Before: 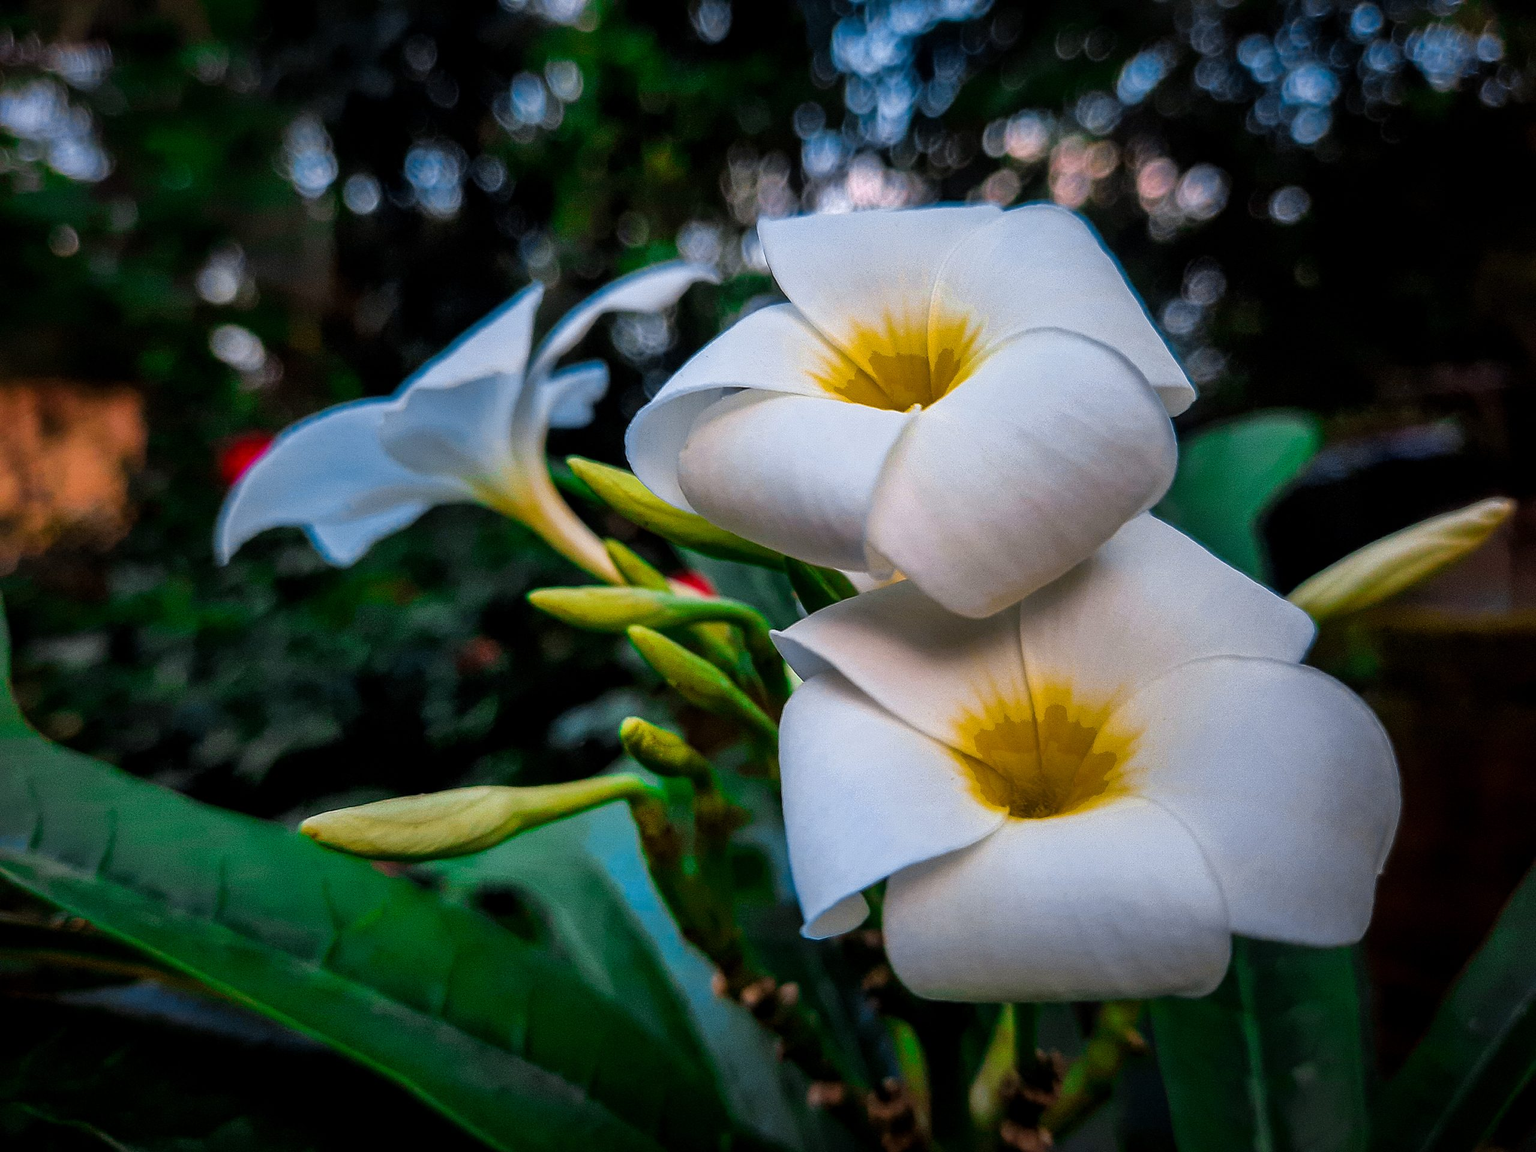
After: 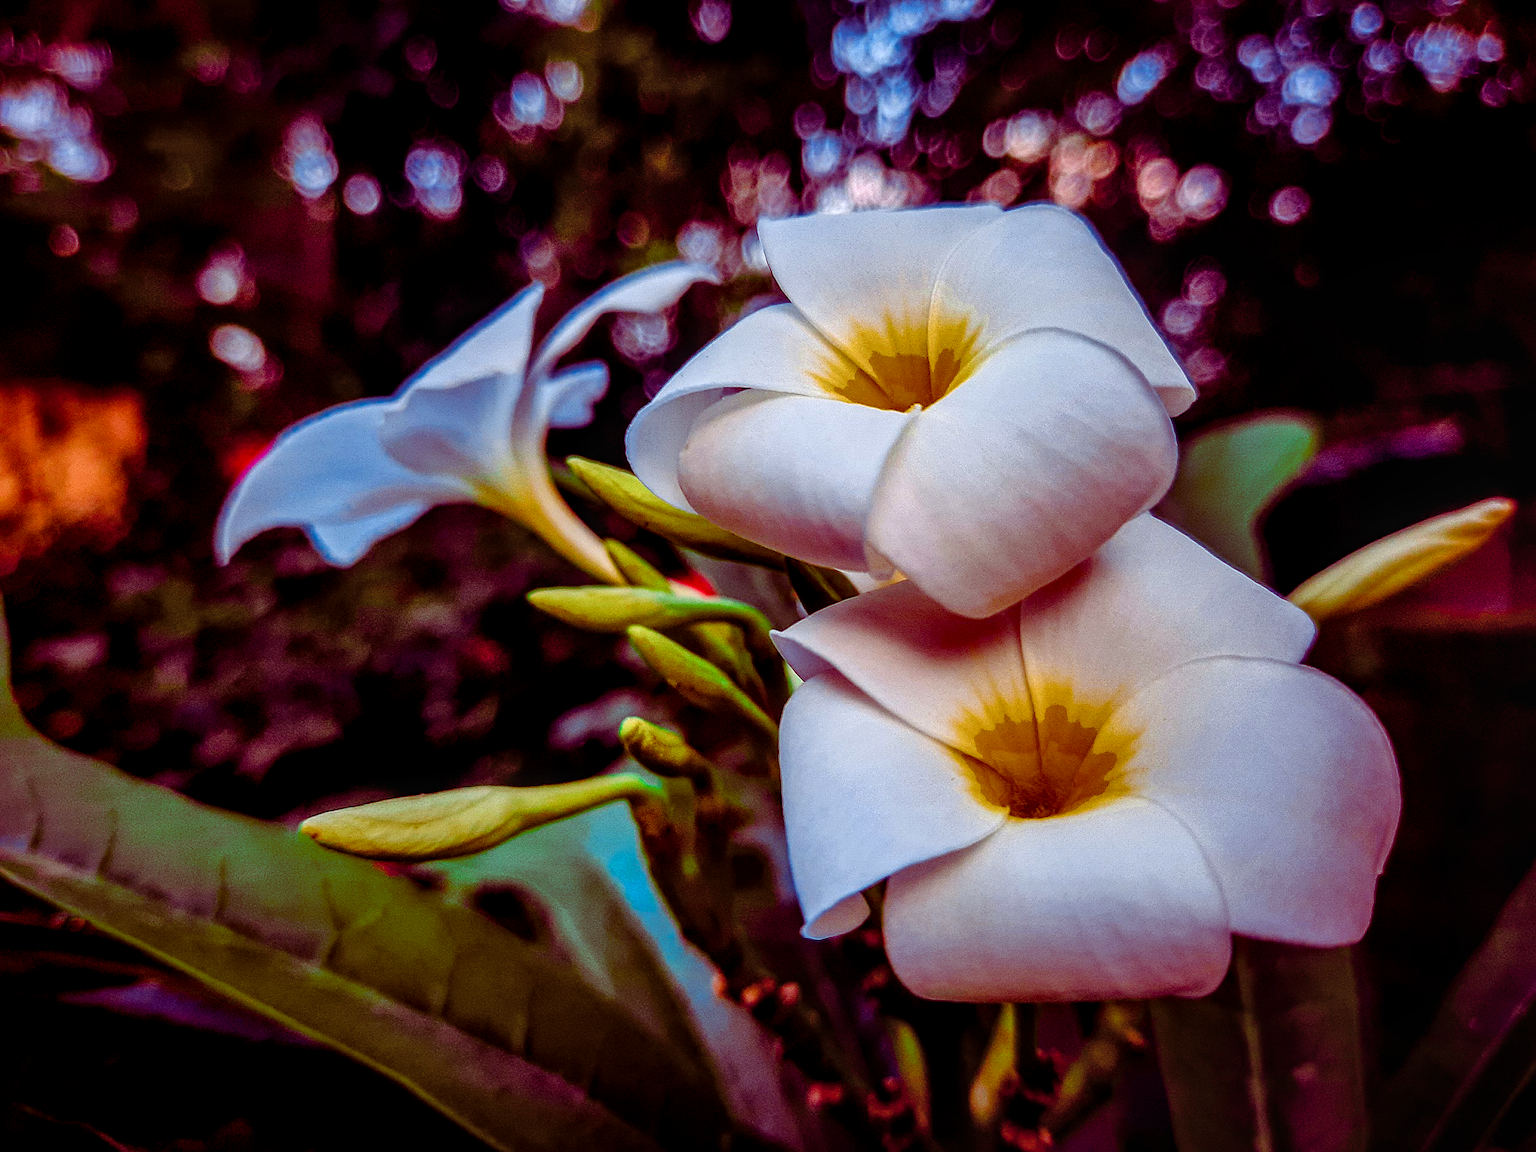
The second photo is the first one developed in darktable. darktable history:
local contrast: highlights 28%, detail 130%
color balance rgb: shadows lift › luminance -18.798%, shadows lift › chroma 35.124%, linear chroma grading › global chroma 24.557%, perceptual saturation grading › global saturation 20%, perceptual saturation grading › highlights -50.55%, perceptual saturation grading › shadows 30.174%, global vibrance 20%
exposure: exposure 0.2 EV, compensate highlight preservation false
shadows and highlights: shadows 24.82, highlights -23.99
